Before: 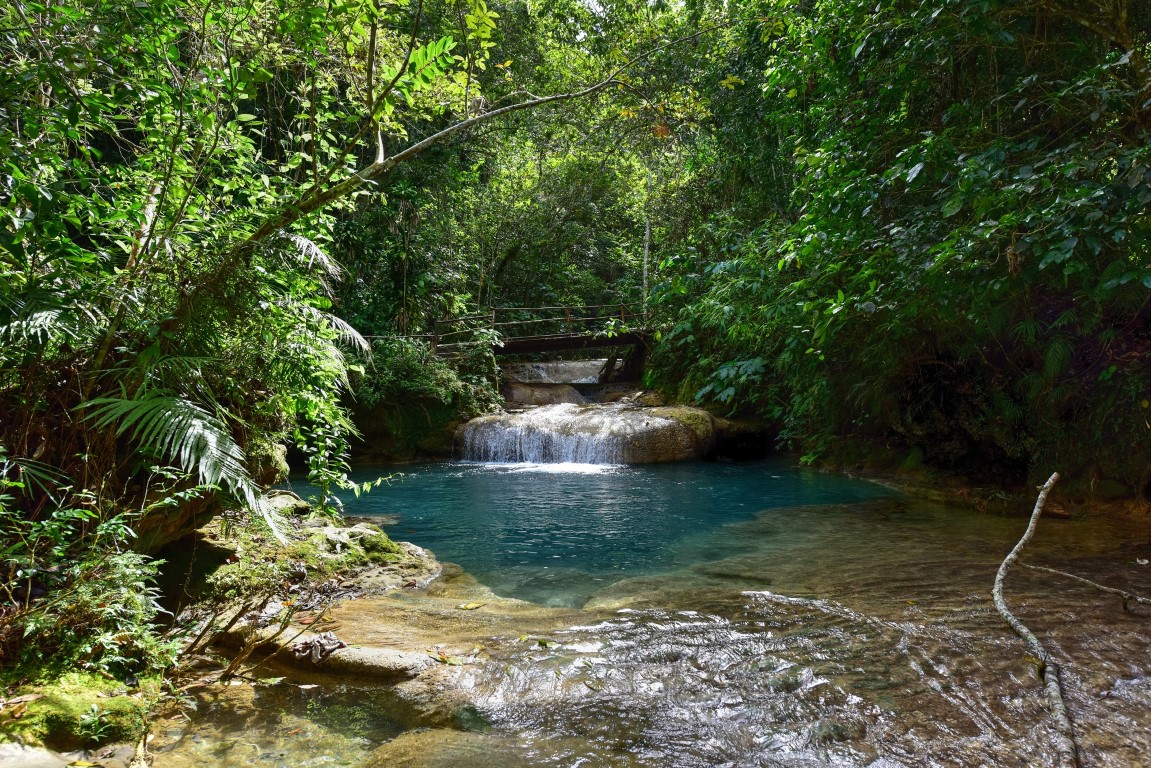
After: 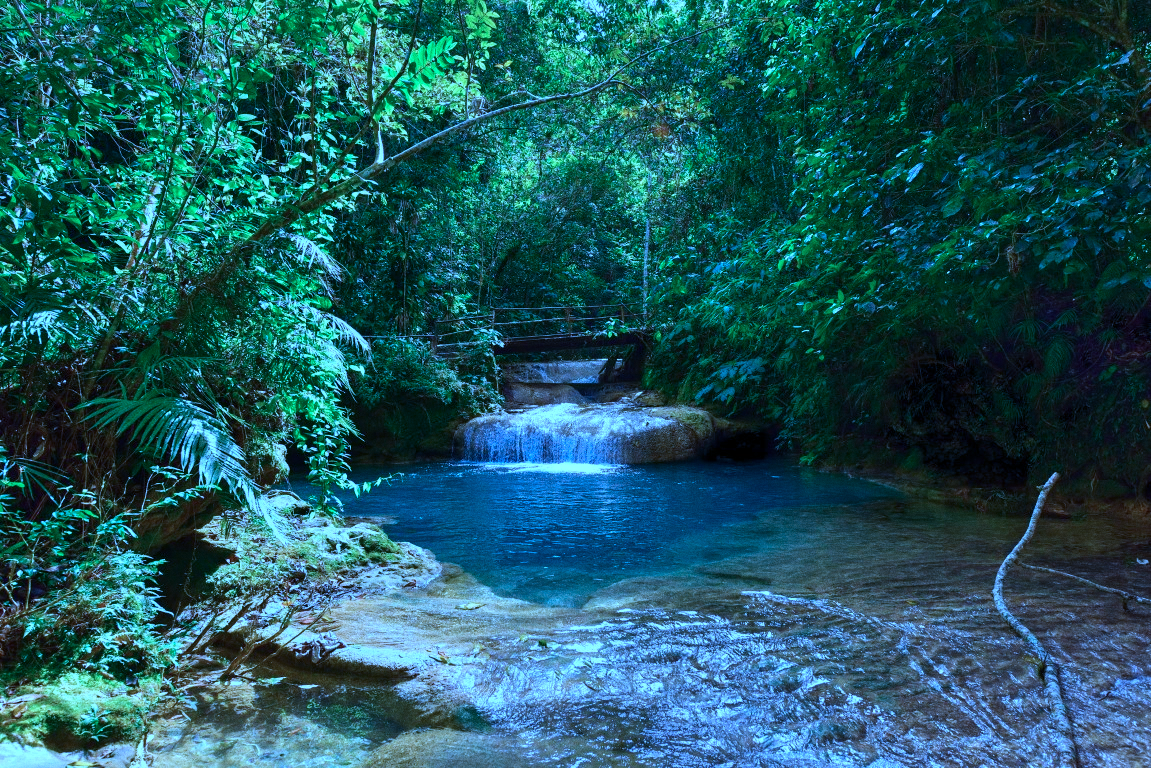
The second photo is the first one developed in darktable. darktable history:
color calibration: illuminant as shot in camera, x 0.462, y 0.419, temperature 2651.64 K
grain: coarseness 0.09 ISO
